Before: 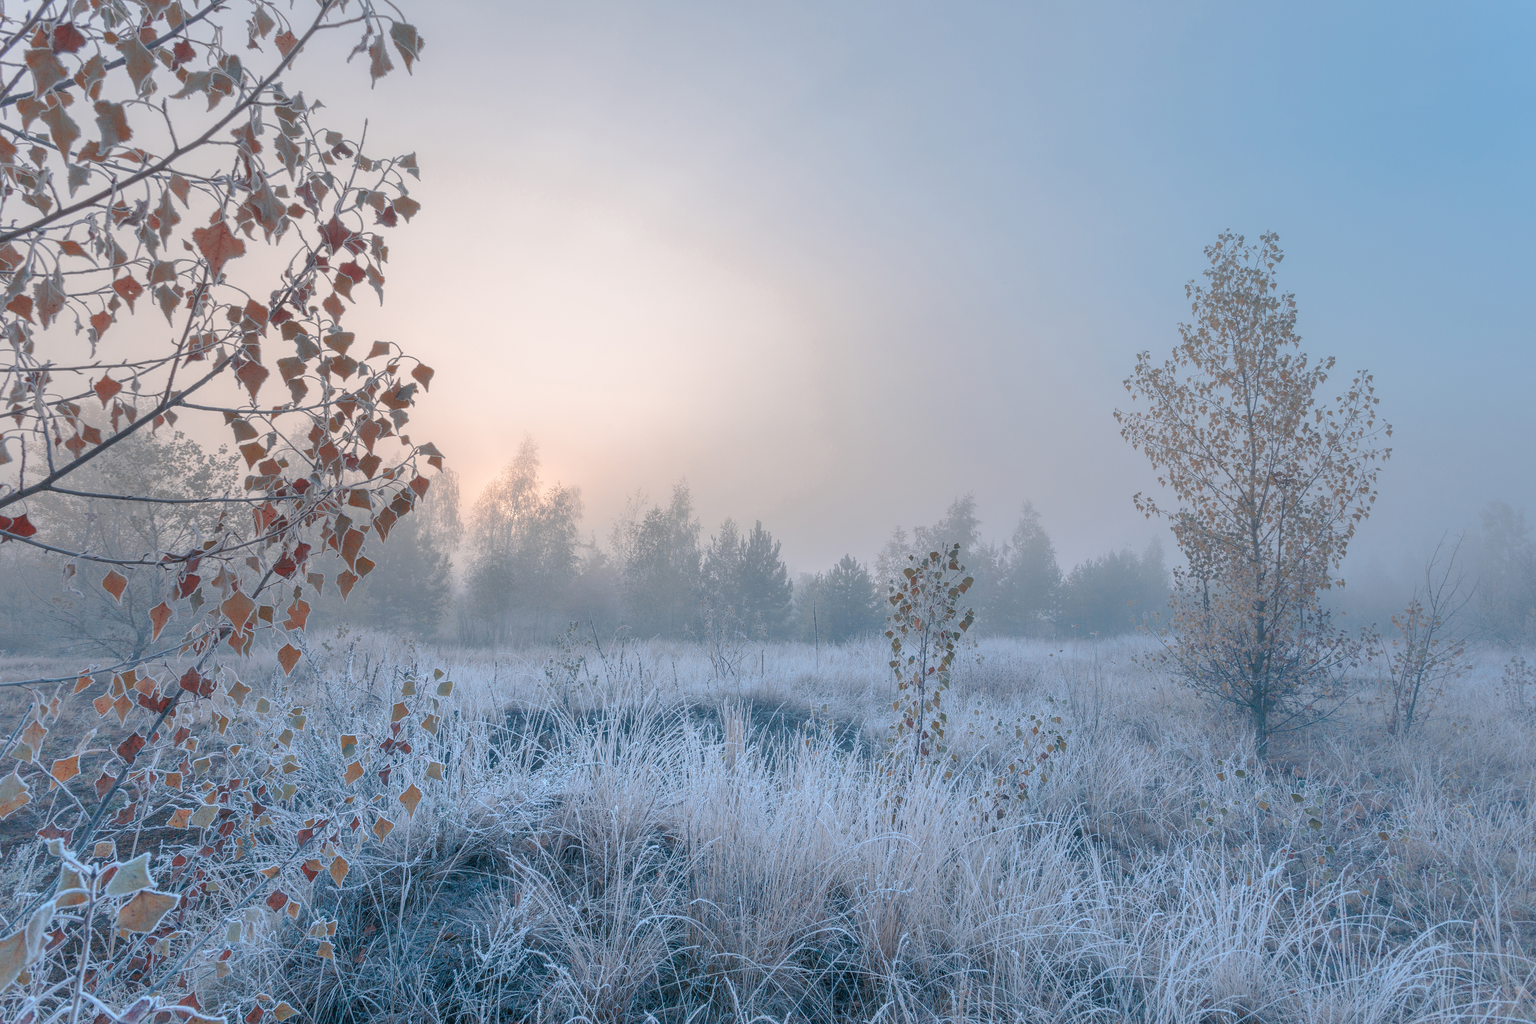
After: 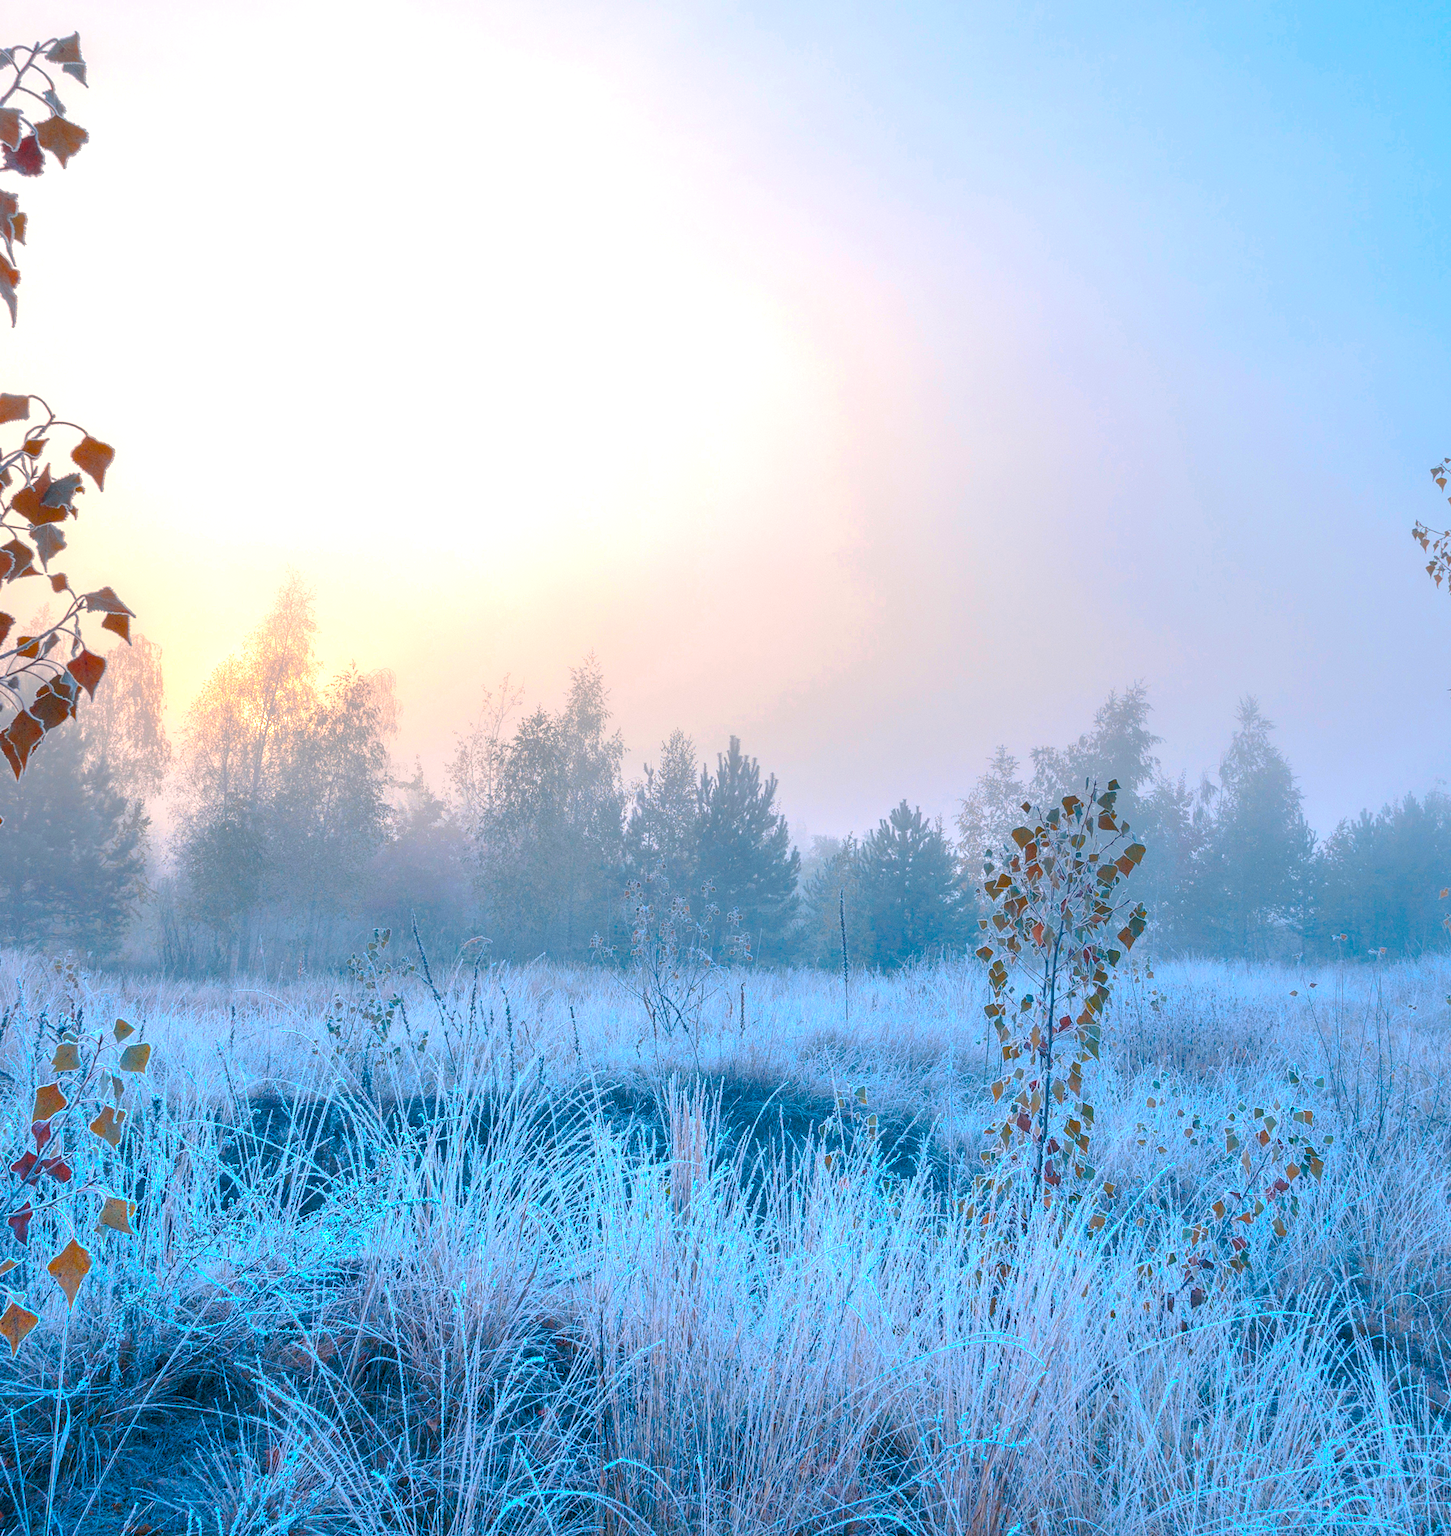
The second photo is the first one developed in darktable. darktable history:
white balance: emerald 1
color balance rgb: linear chroma grading › shadows -40%, linear chroma grading › highlights 40%, linear chroma grading › global chroma 45%, linear chroma grading › mid-tones -30%, perceptual saturation grading › global saturation 55%, perceptual saturation grading › highlights -50%, perceptual saturation grading › mid-tones 40%, perceptual saturation grading › shadows 30%, perceptual brilliance grading › global brilliance 20%, perceptual brilliance grading › shadows -40%, global vibrance 35%
crop and rotate: angle 0.02°, left 24.353%, top 13.219%, right 26.156%, bottom 8.224%
